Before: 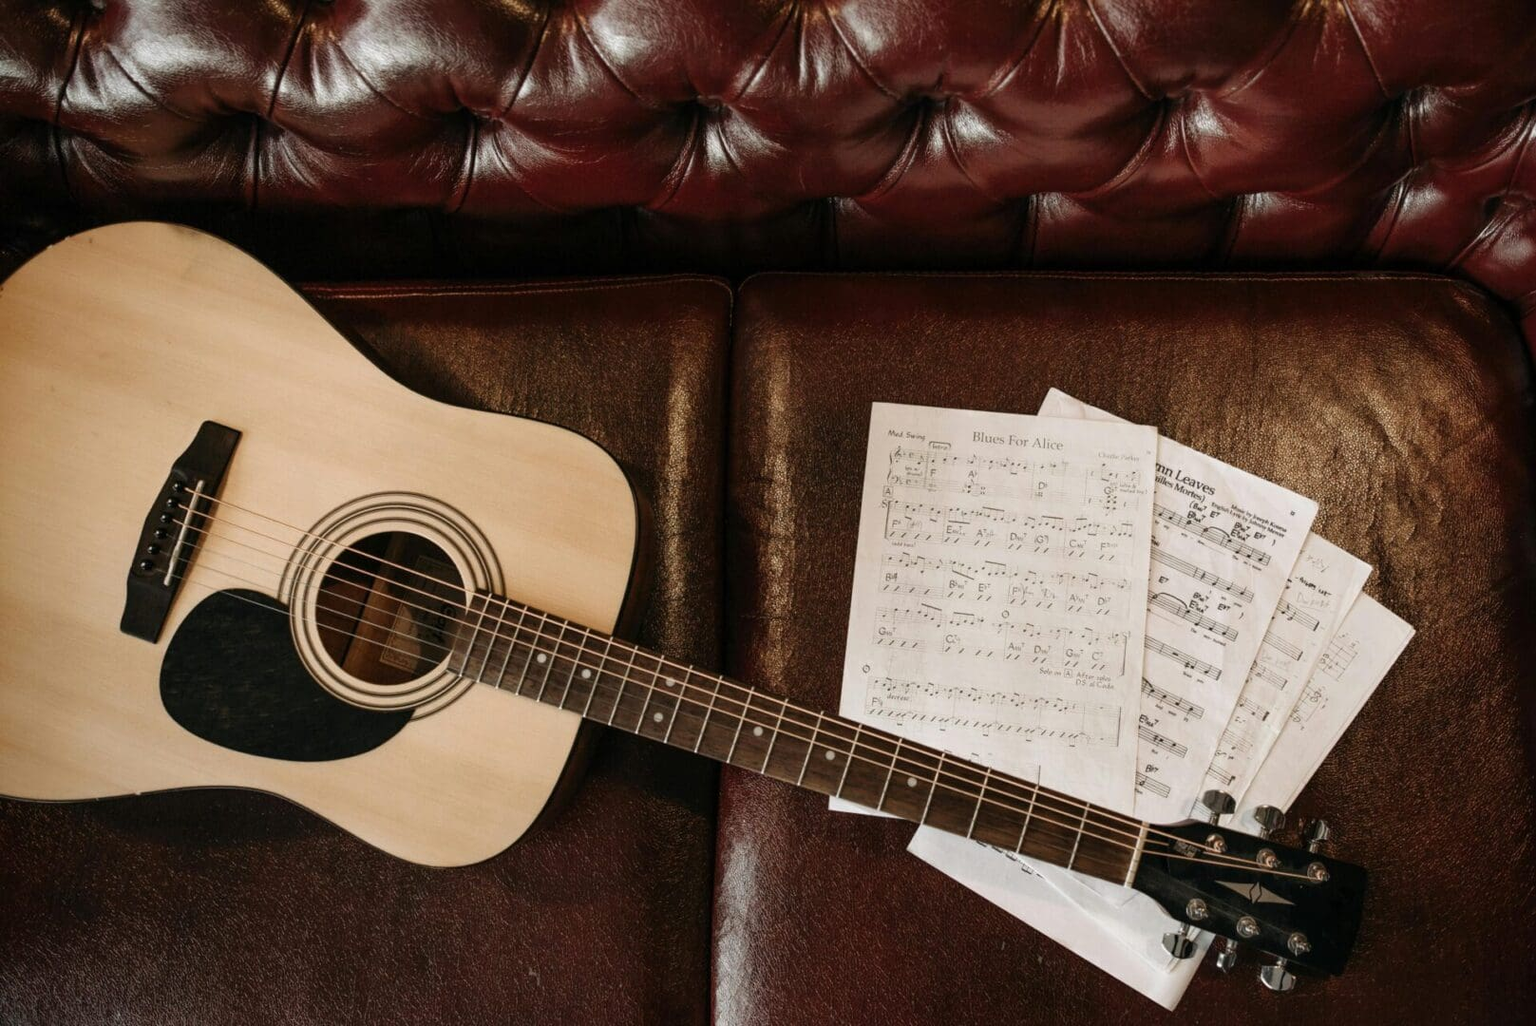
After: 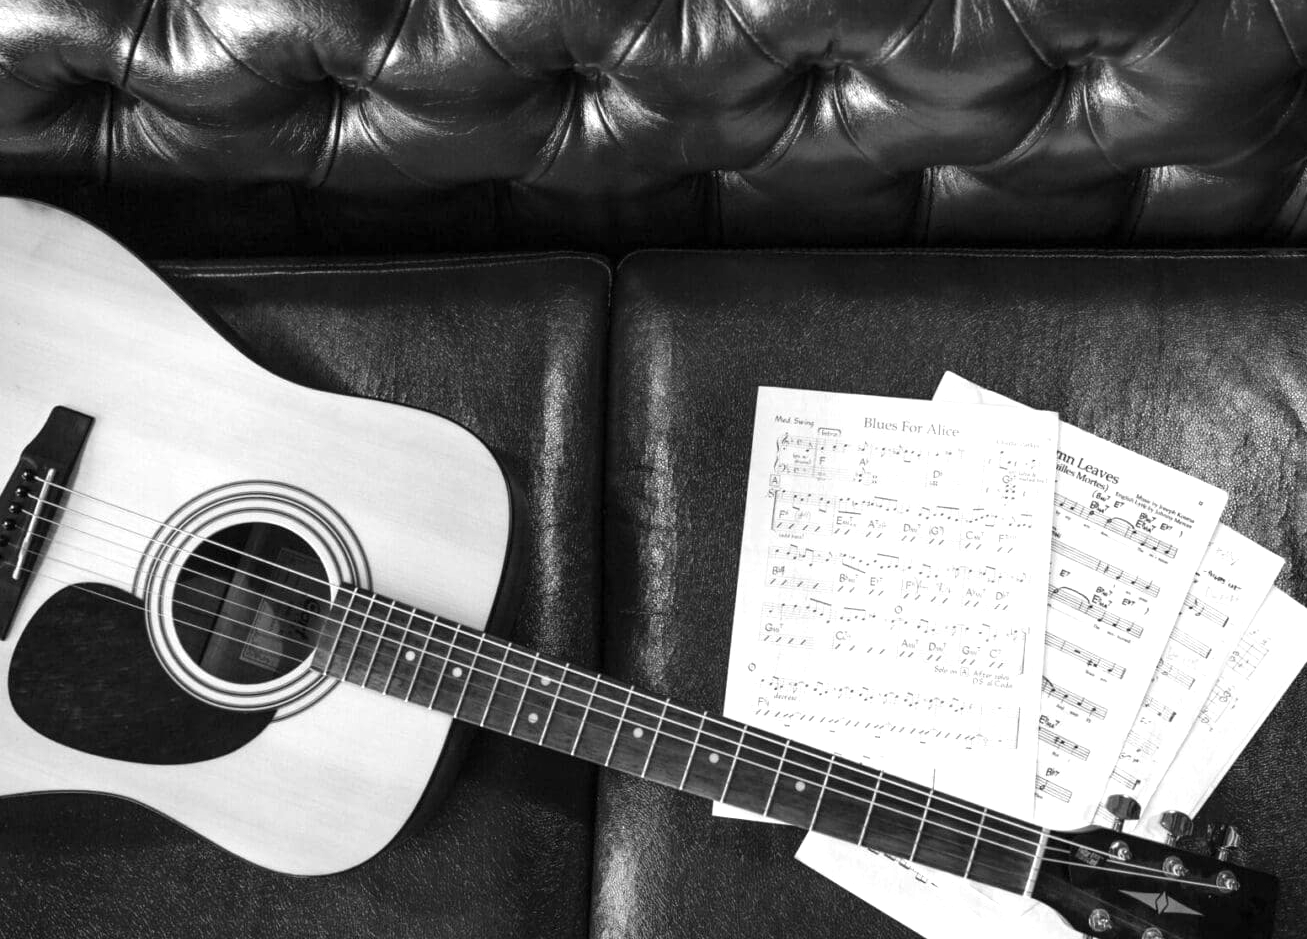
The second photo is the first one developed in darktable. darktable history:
white balance: red 1.066, blue 1.119
monochrome: on, module defaults
crop: left 9.929%, top 3.475%, right 9.188%, bottom 9.529%
exposure: exposure 0.74 EV, compensate highlight preservation false
